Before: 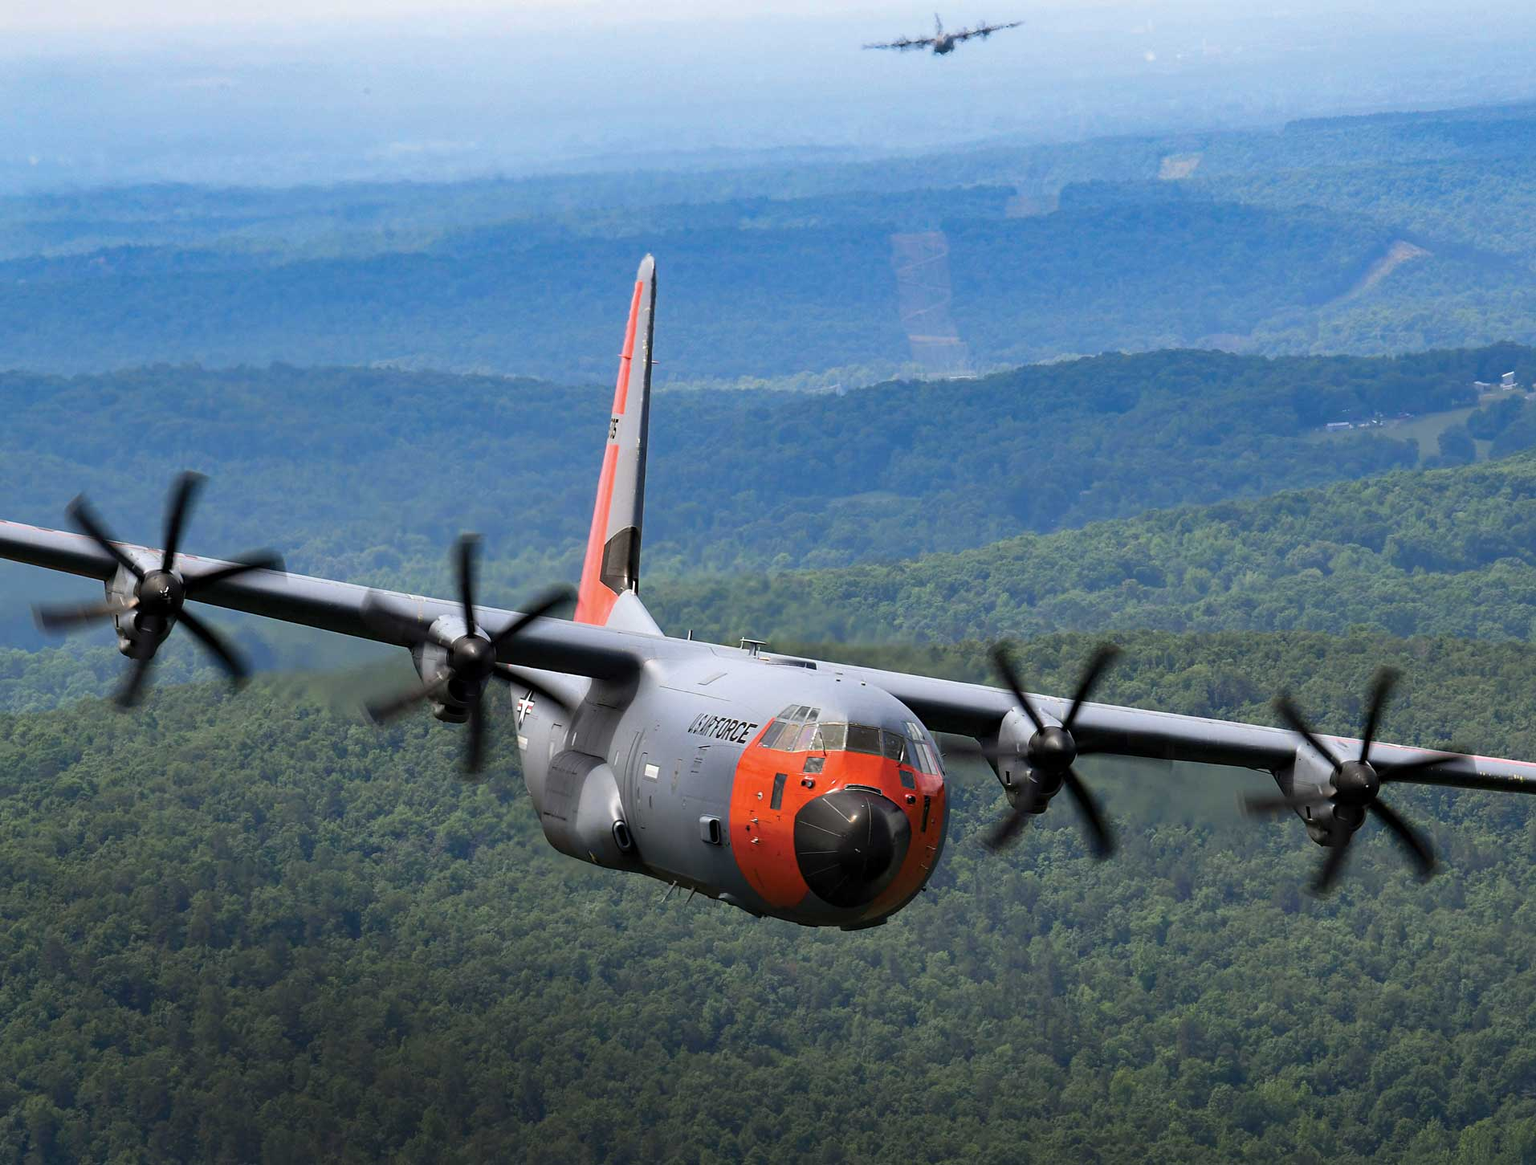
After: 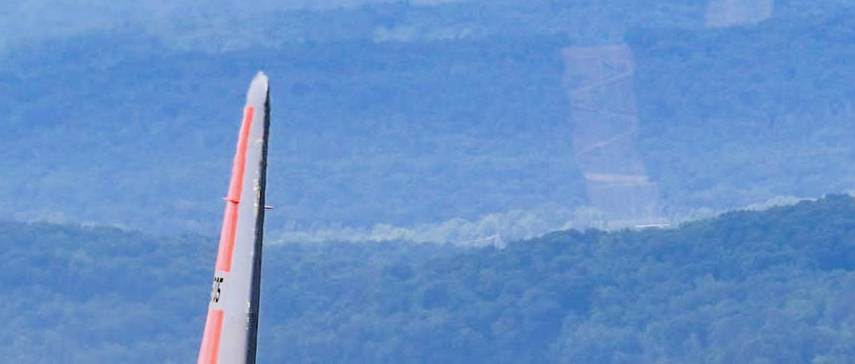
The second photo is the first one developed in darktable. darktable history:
filmic rgb: black relative exposure -7.65 EV, white relative exposure 4.56 EV, hardness 3.61
exposure: exposure 0.6 EV, compensate highlight preservation false
crop: left 28.64%, top 16.832%, right 26.637%, bottom 58.055%
local contrast: on, module defaults
color calibration: illuminant as shot in camera, x 0.358, y 0.373, temperature 4628.91 K
